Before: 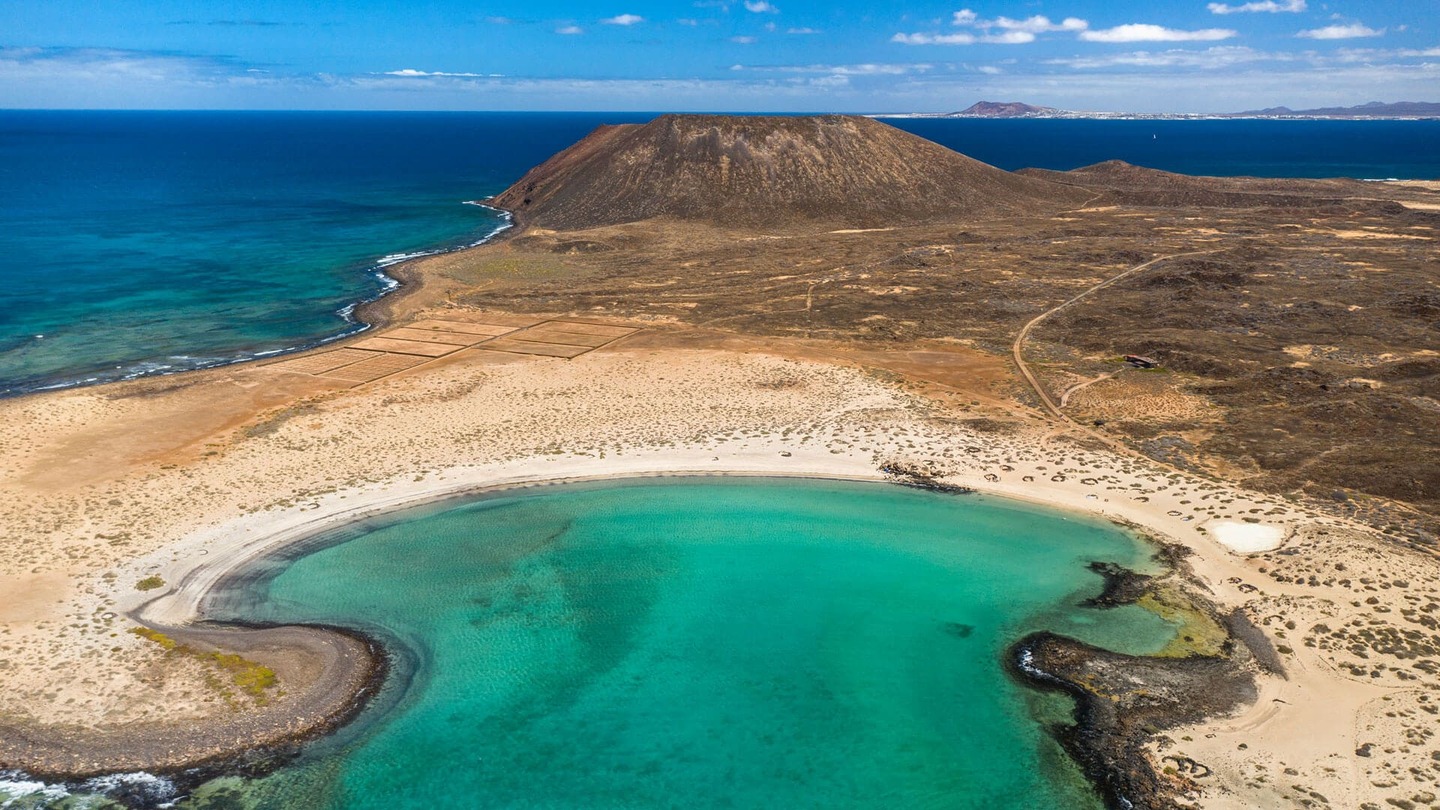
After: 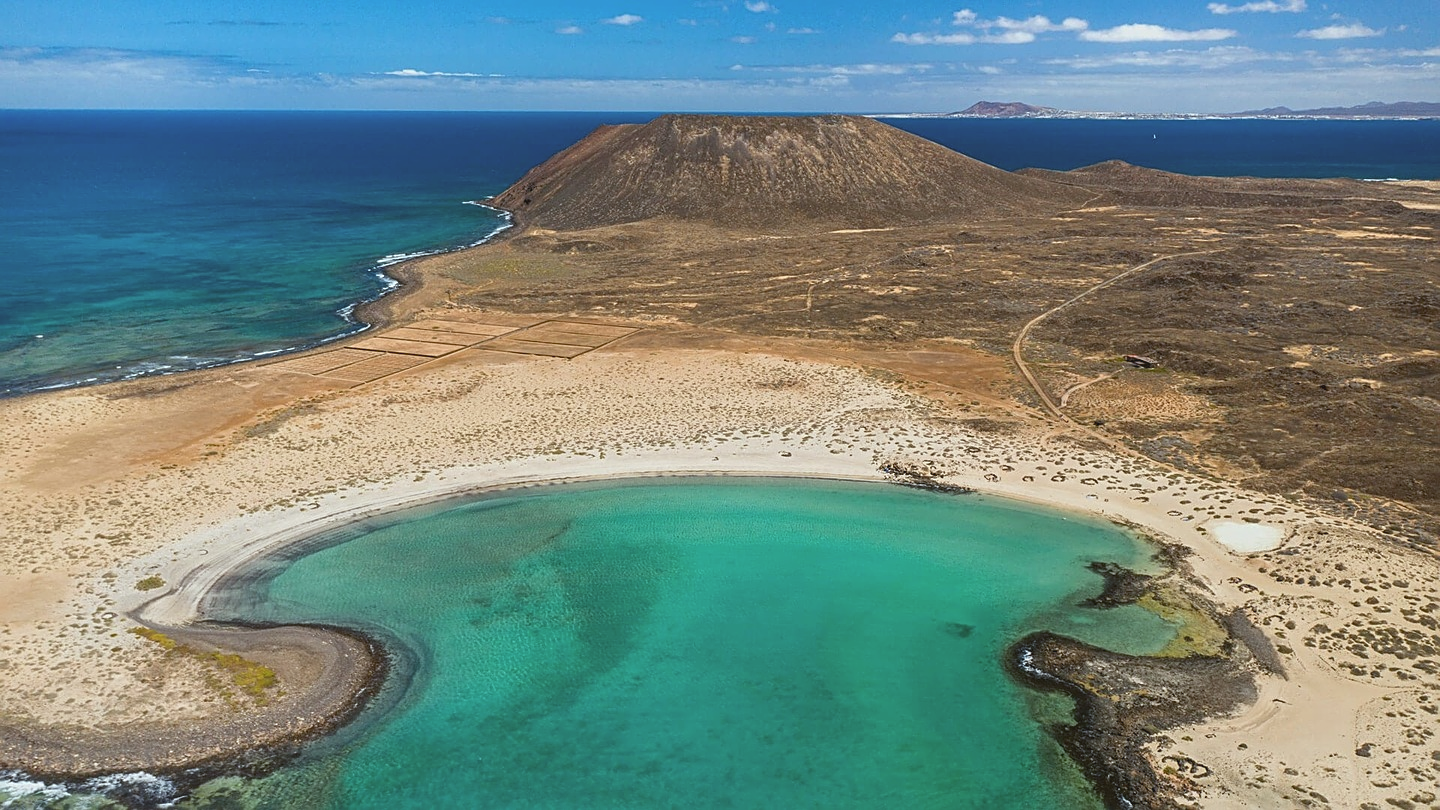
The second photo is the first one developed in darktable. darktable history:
color balance: lift [1.004, 1.002, 1.002, 0.998], gamma [1, 1.007, 1.002, 0.993], gain [1, 0.977, 1.013, 1.023], contrast -3.64%
contrast brightness saturation: contrast -0.1, saturation -0.1
sharpen: on, module defaults
